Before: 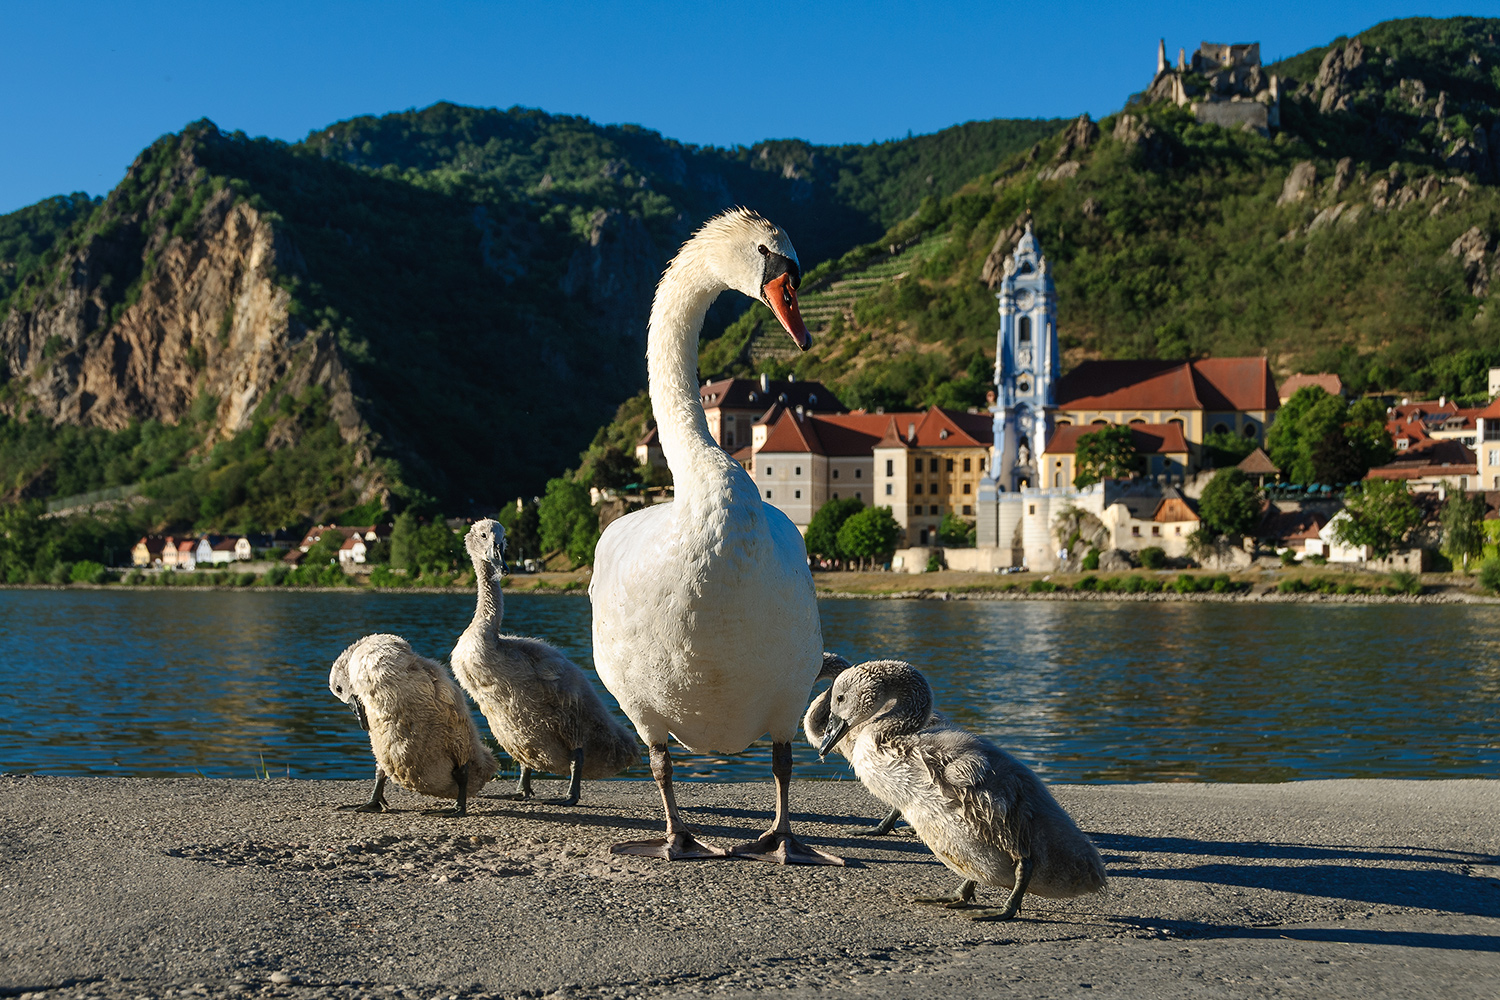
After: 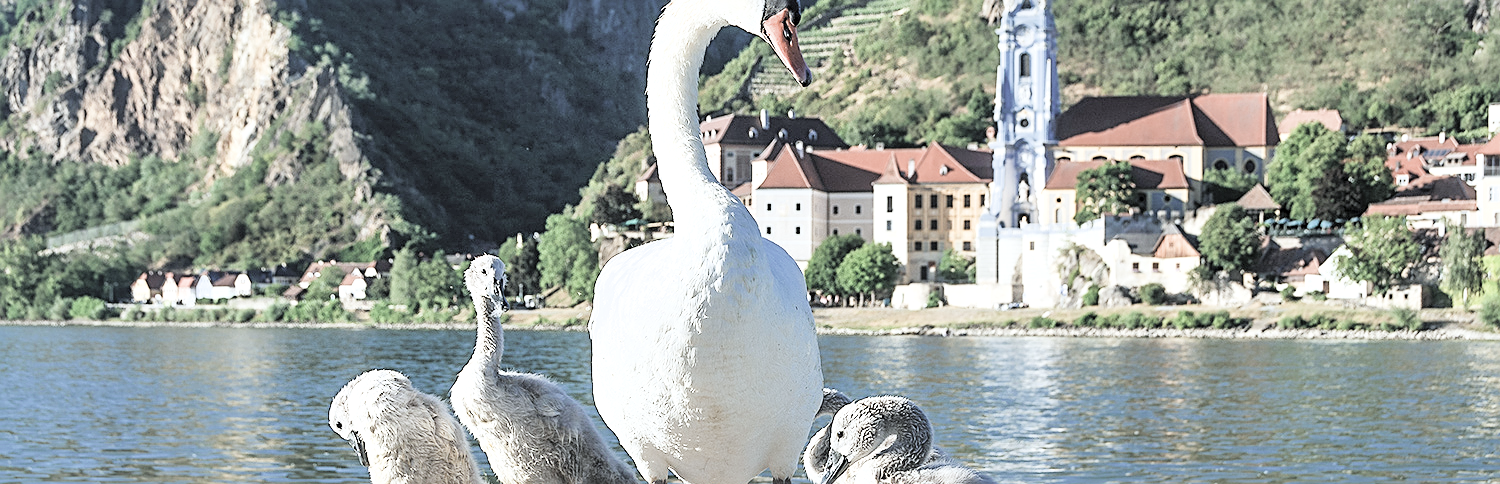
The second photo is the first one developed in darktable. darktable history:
crop and rotate: top 26.497%, bottom 25.035%
contrast brightness saturation: brightness 0.184, saturation -0.511
exposure: exposure 2.204 EV, compensate highlight preservation false
local contrast: mode bilateral grid, contrast 21, coarseness 51, detail 119%, midtone range 0.2
color calibration: illuminant as shot in camera, x 0.379, y 0.381, temperature 4095.79 K, saturation algorithm version 1 (2020)
filmic rgb: black relative exposure -7.65 EV, white relative exposure 4.56 EV, threshold 2.97 EV, hardness 3.61, contrast 0.988, iterations of high-quality reconstruction 0, enable highlight reconstruction true
sharpen: on, module defaults
